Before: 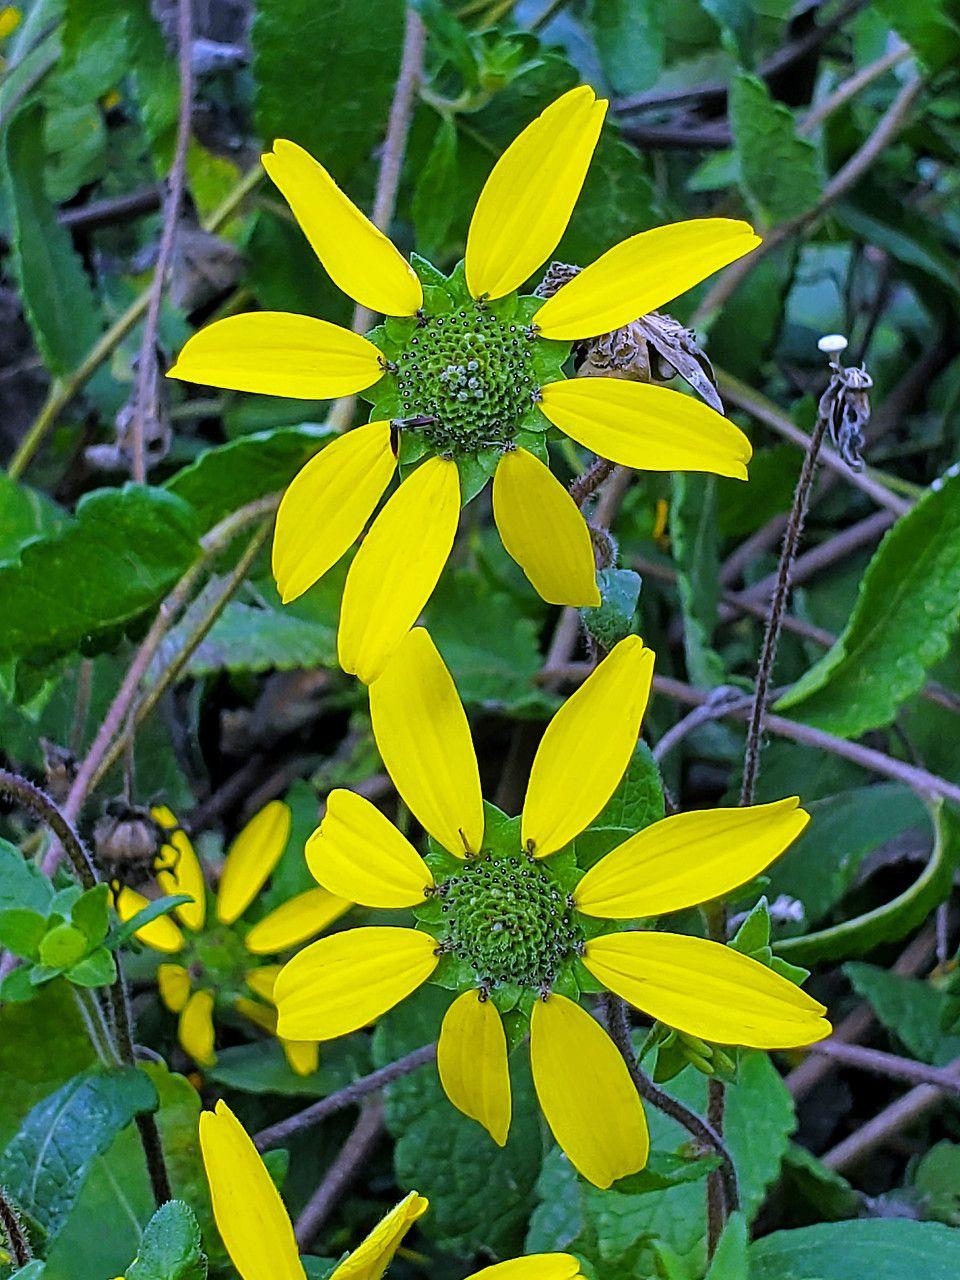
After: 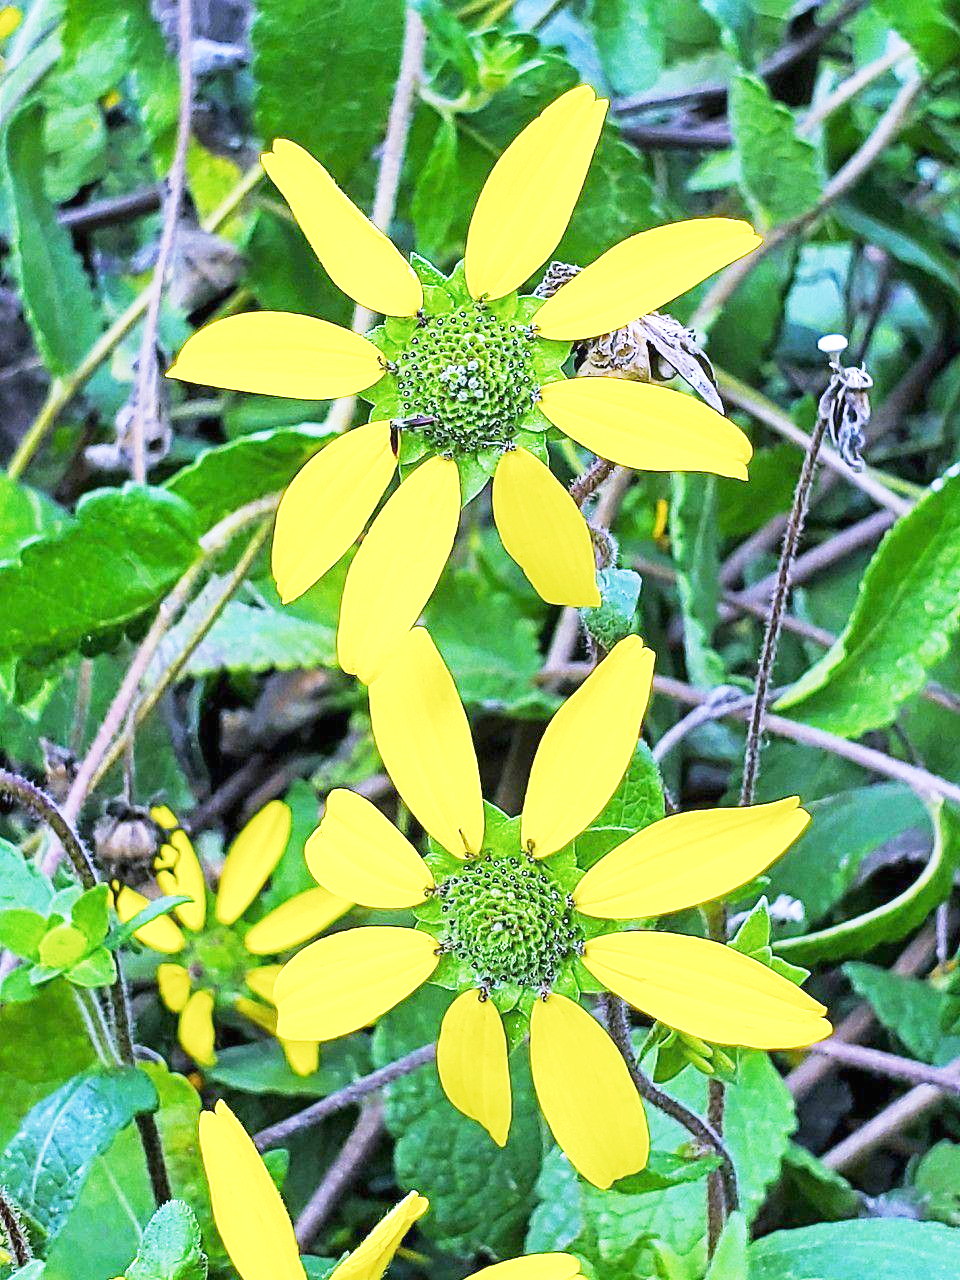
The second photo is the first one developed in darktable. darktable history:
exposure: black level correction 0, exposure 1.287 EV, compensate highlight preservation false
base curve: curves: ch0 [(0, 0) (0.088, 0.125) (0.176, 0.251) (0.354, 0.501) (0.613, 0.749) (1, 0.877)], preserve colors none
